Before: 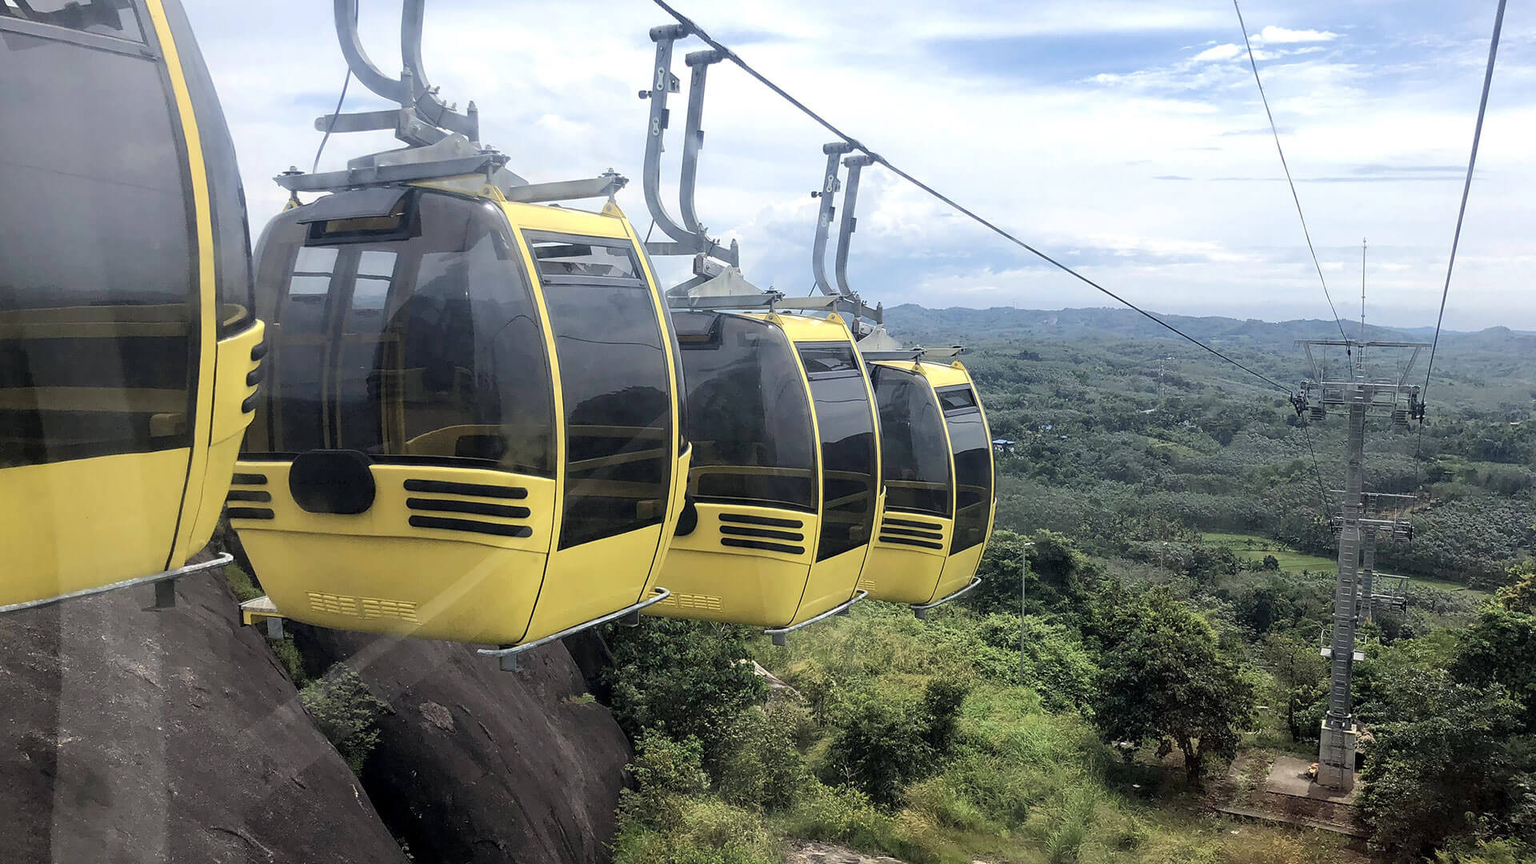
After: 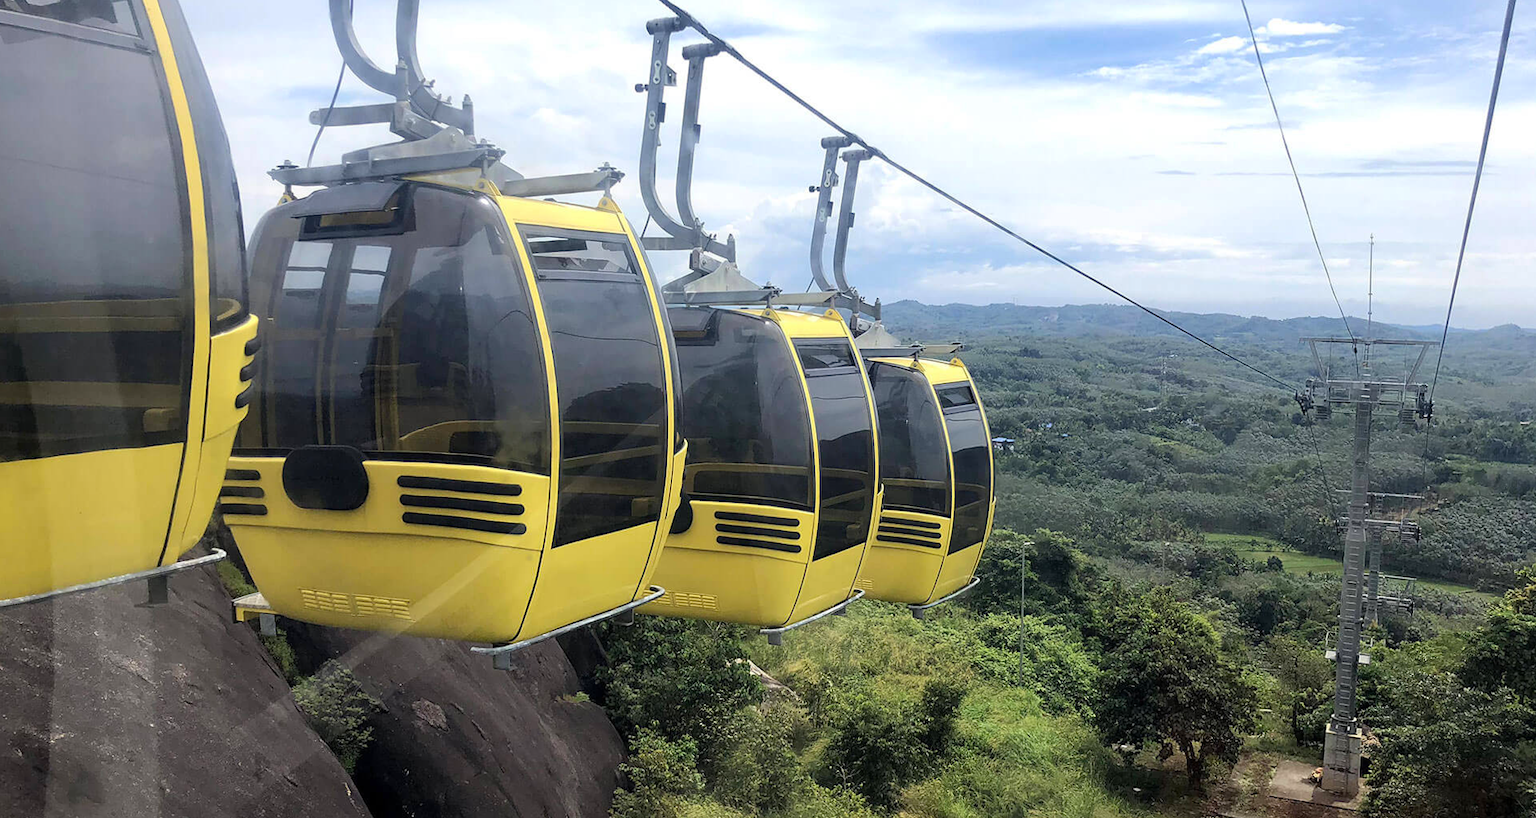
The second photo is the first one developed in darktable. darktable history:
contrast brightness saturation: saturation 0.18
crop: top 0.448%, right 0.264%, bottom 5.045%
rotate and perspective: rotation 0.192°, lens shift (horizontal) -0.015, crop left 0.005, crop right 0.996, crop top 0.006, crop bottom 0.99
